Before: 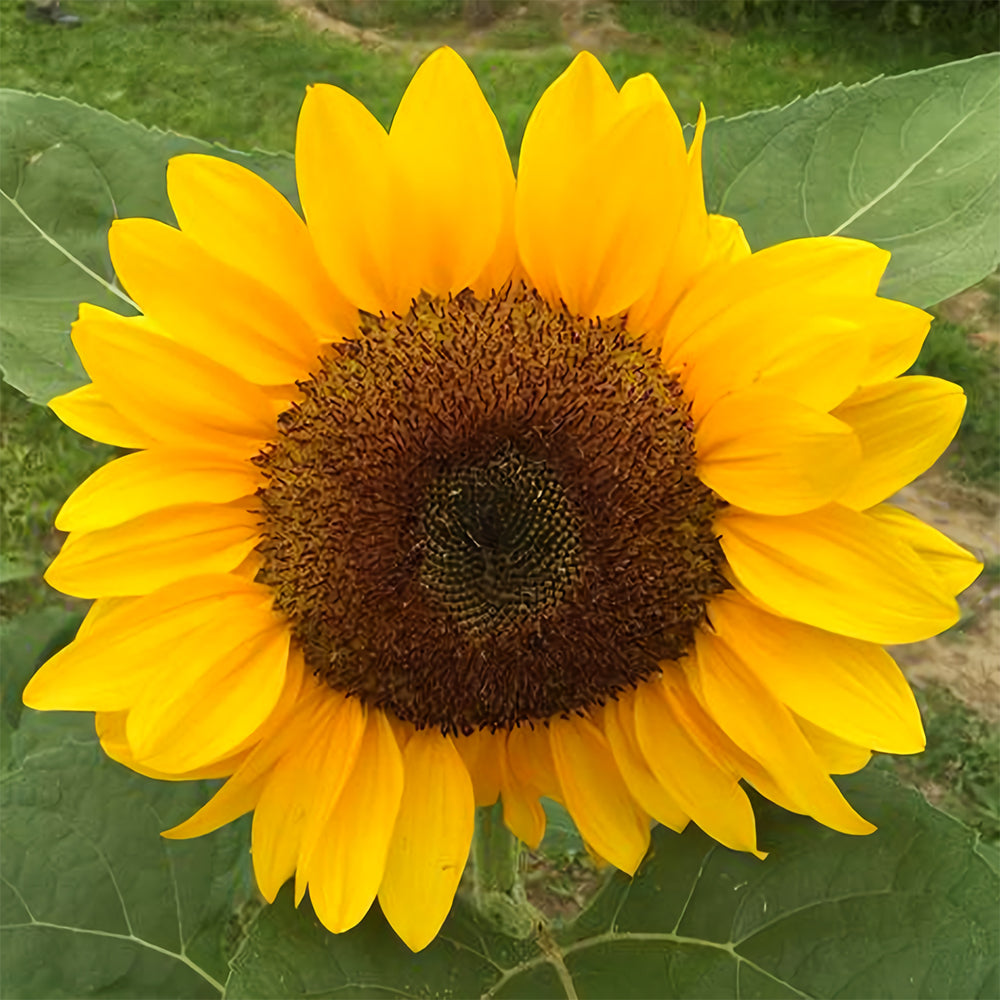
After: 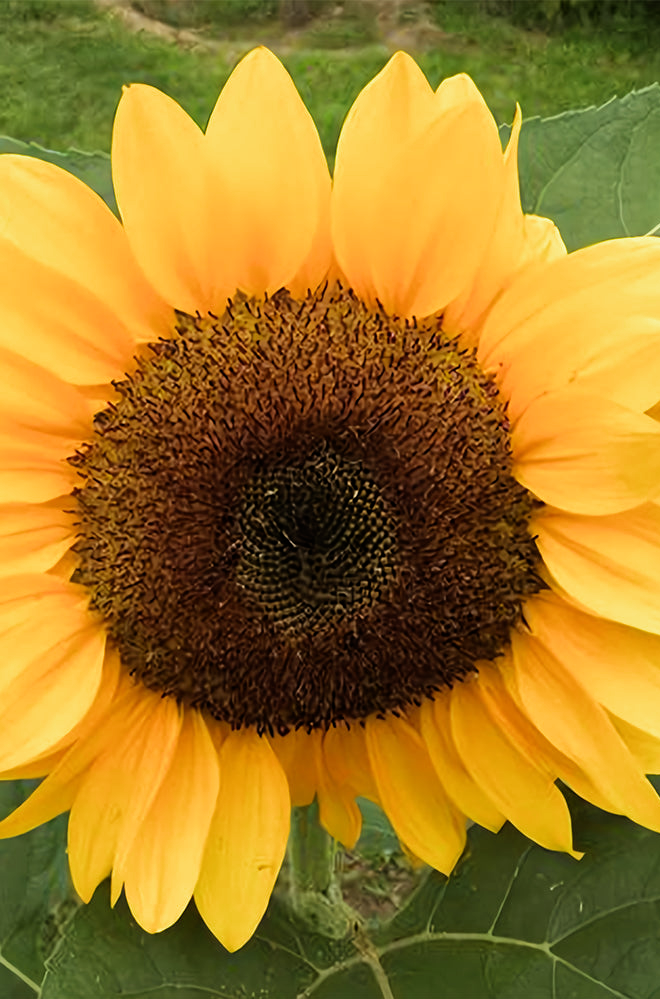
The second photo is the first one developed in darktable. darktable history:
filmic rgb: black relative exposure -12.8 EV, white relative exposure 2.8 EV, threshold 3 EV, target black luminance 0%, hardness 8.54, latitude 70.41%, contrast 1.133, shadows ↔ highlights balance -0.395%, color science v4 (2020), enable highlight reconstruction true
crop and rotate: left 18.442%, right 15.508%
tone equalizer: on, module defaults
